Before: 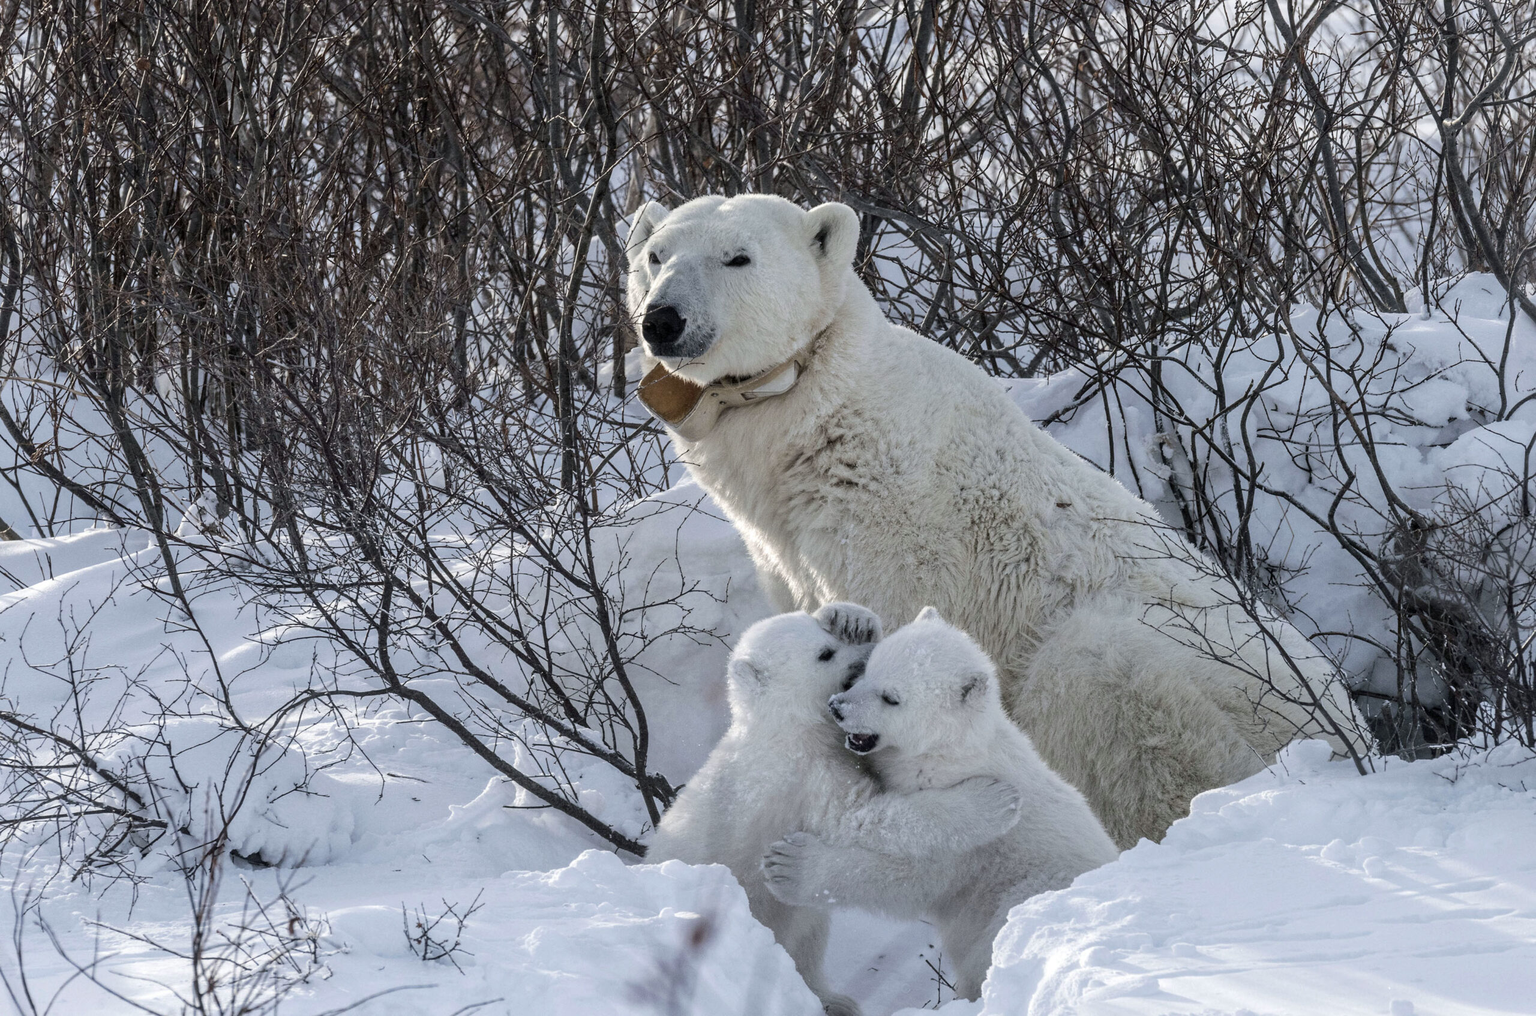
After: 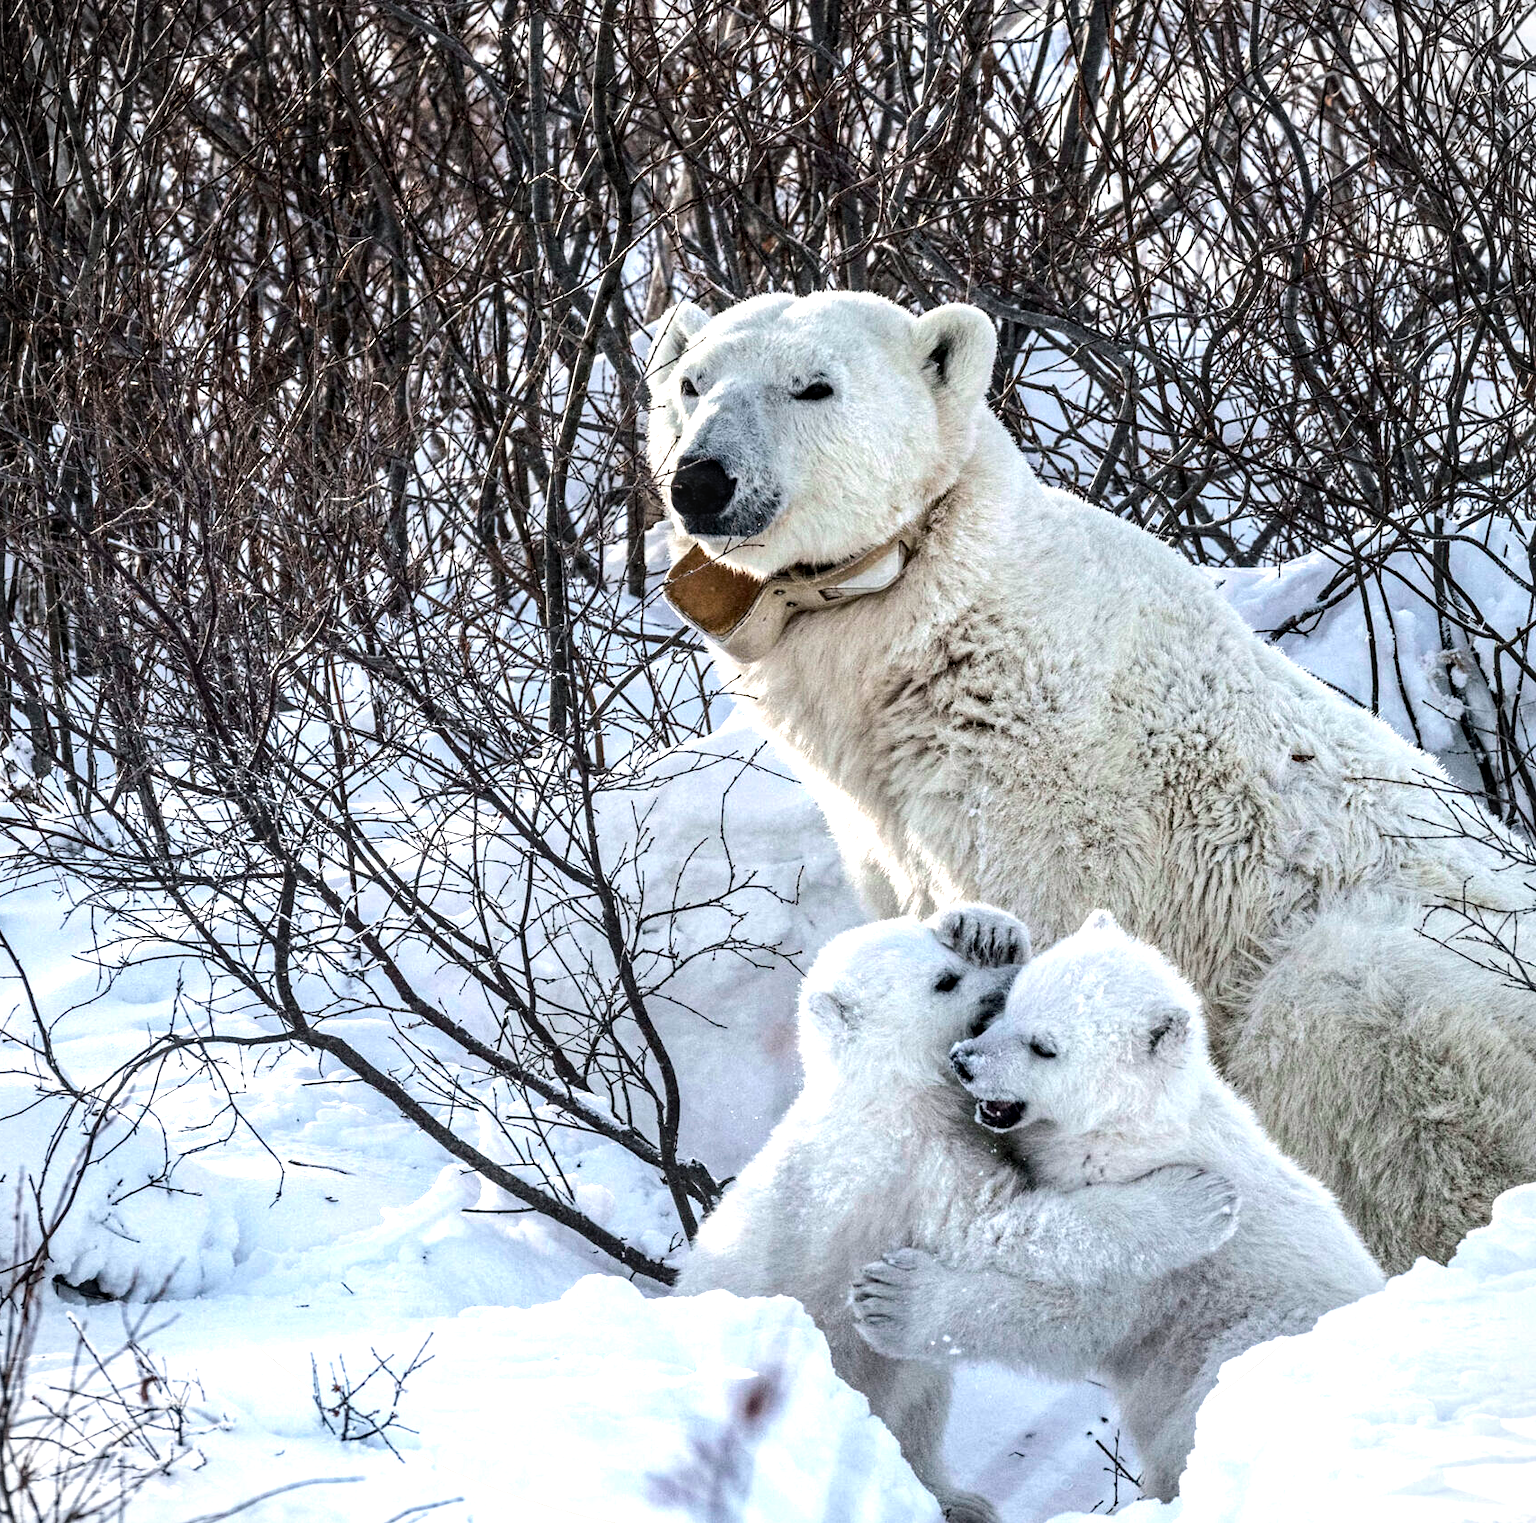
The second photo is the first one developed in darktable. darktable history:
local contrast: on, module defaults
crop and rotate: left 12.724%, right 20.558%
color zones: curves: ch0 [(0.018, 0.548) (0.197, 0.654) (0.425, 0.447) (0.605, 0.658) (0.732, 0.579)]; ch1 [(0.105, 0.531) (0.224, 0.531) (0.386, 0.39) (0.618, 0.456) (0.732, 0.456) (0.956, 0.421)]; ch2 [(0.039, 0.583) (0.215, 0.465) (0.399, 0.544) (0.465, 0.548) (0.614, 0.447) (0.724, 0.43) (0.882, 0.623) (0.956, 0.632)], mix -121.04%
exposure: black level correction 0.001, exposure 0.499 EV, compensate highlight preservation false
tone equalizer: -8 EV -0.71 EV, -7 EV -0.709 EV, -6 EV -0.623 EV, -5 EV -0.382 EV, -3 EV 0.369 EV, -2 EV 0.6 EV, -1 EV 0.688 EV, +0 EV 0.761 EV, edges refinement/feathering 500, mask exposure compensation -1.57 EV, preserve details no
vignetting: fall-off start 100.93%, unbound false
haze removal: compatibility mode true, adaptive false
